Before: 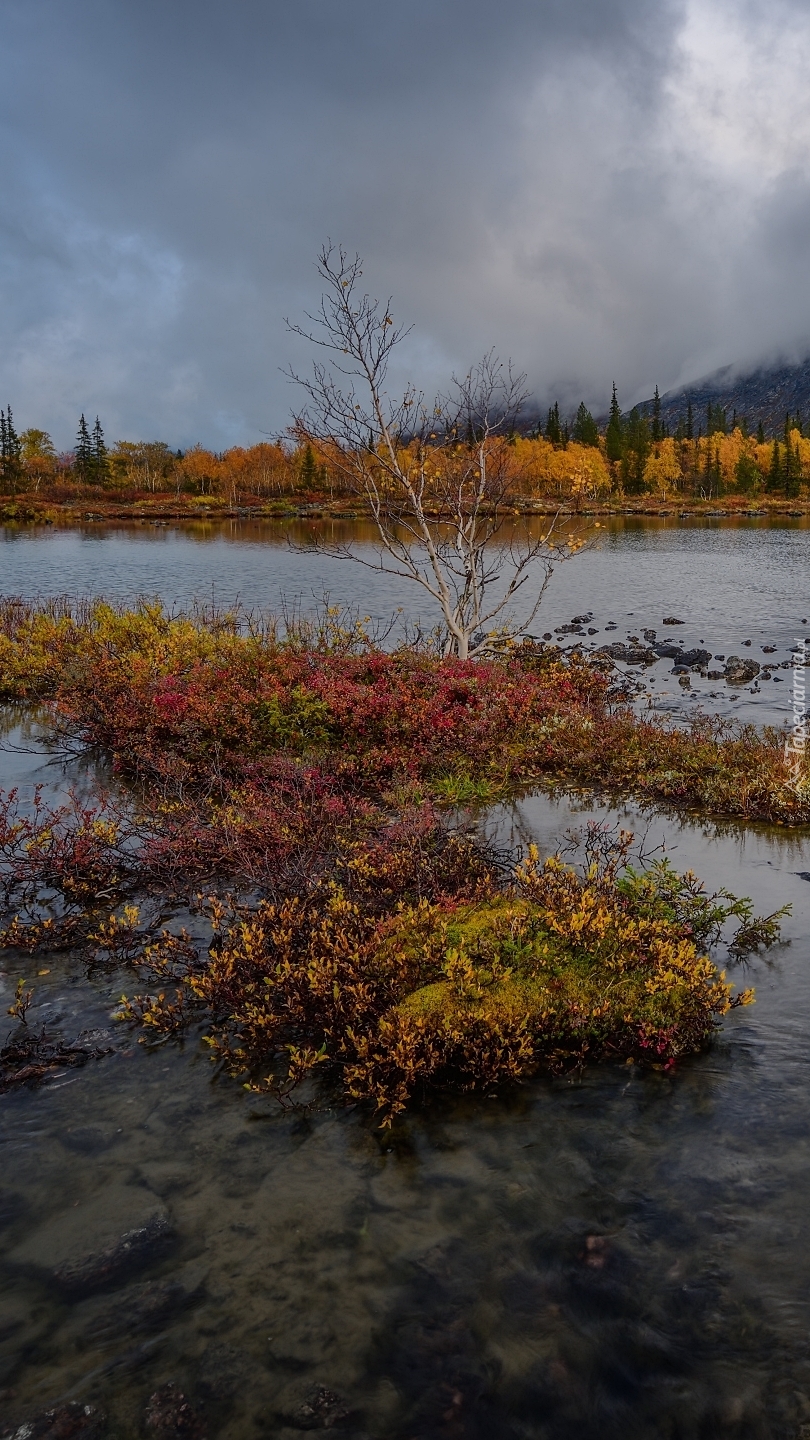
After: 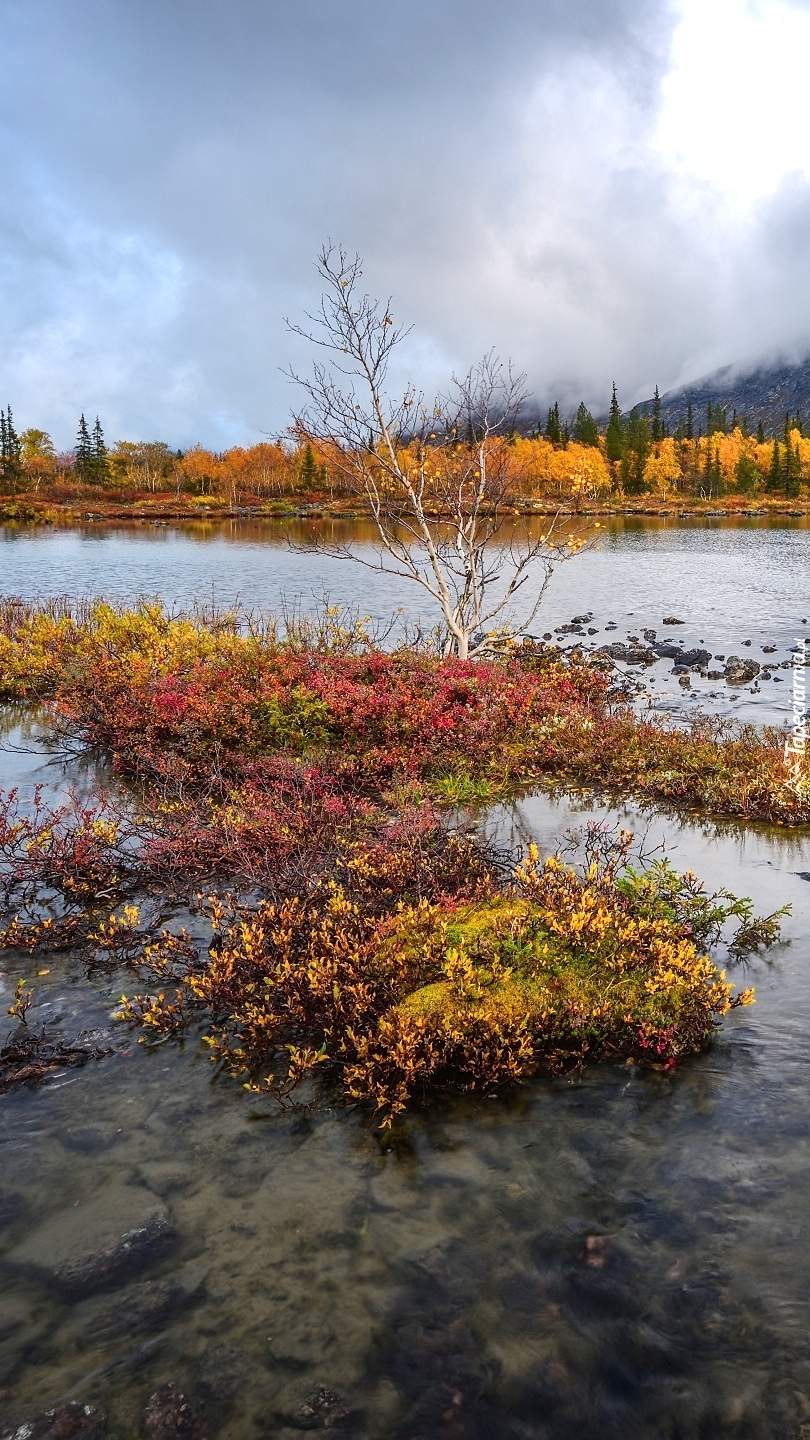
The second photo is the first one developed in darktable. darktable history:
exposure: exposure 1.214 EV, compensate highlight preservation false
